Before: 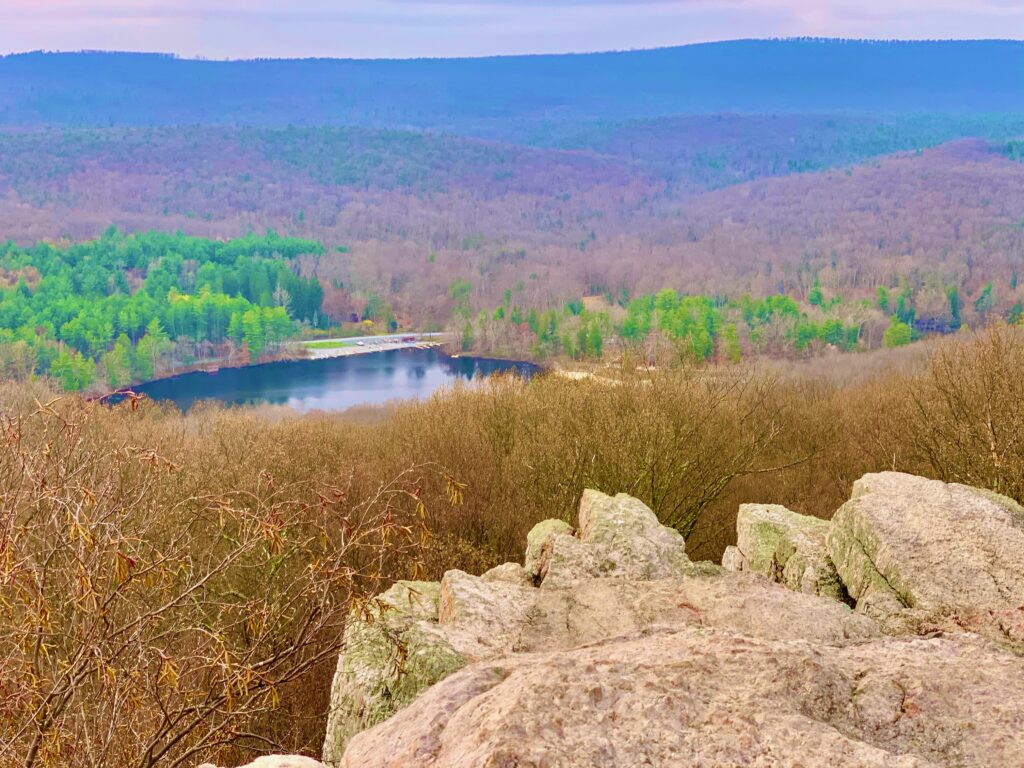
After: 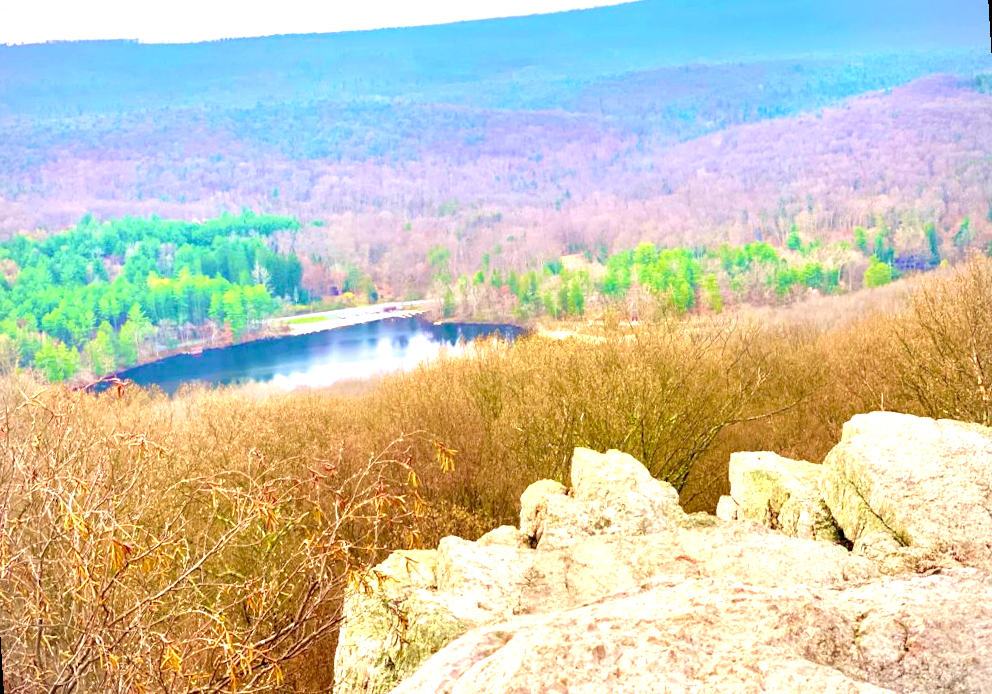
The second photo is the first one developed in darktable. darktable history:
exposure: black level correction 0, exposure 1.2 EV, compensate exposure bias true, compensate highlight preservation false
vignetting: fall-off start 91.19%
rotate and perspective: rotation -3.52°, crop left 0.036, crop right 0.964, crop top 0.081, crop bottom 0.919
